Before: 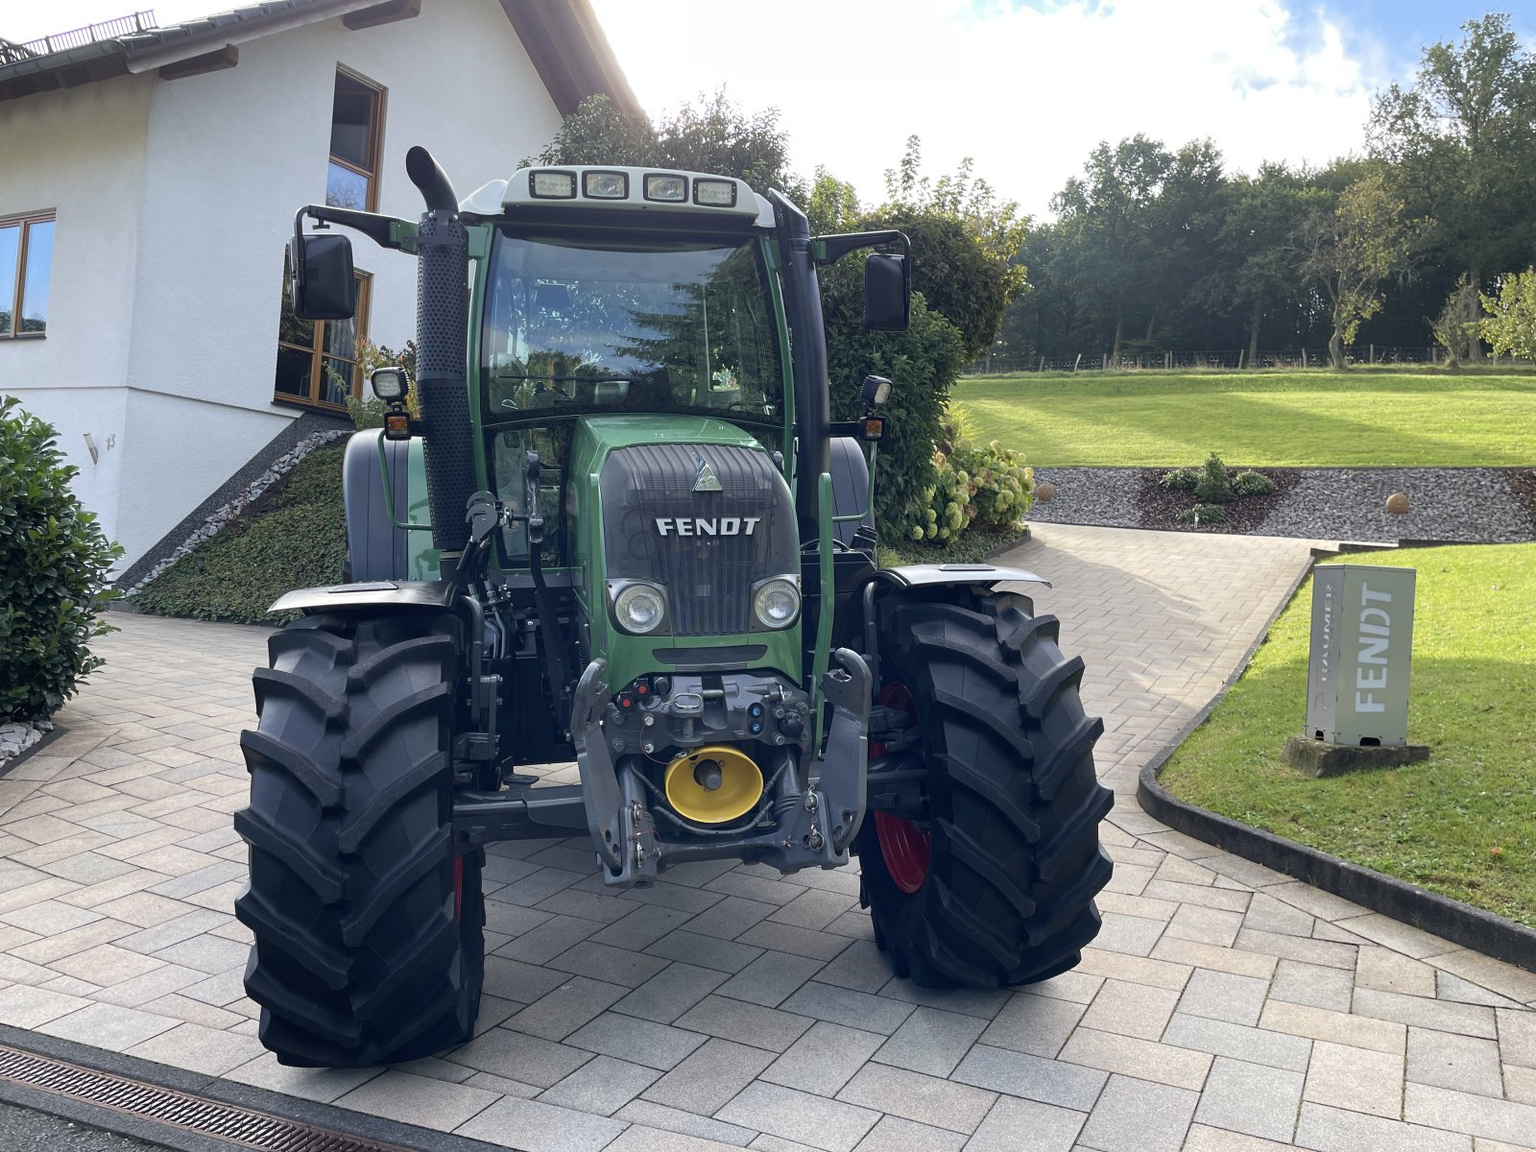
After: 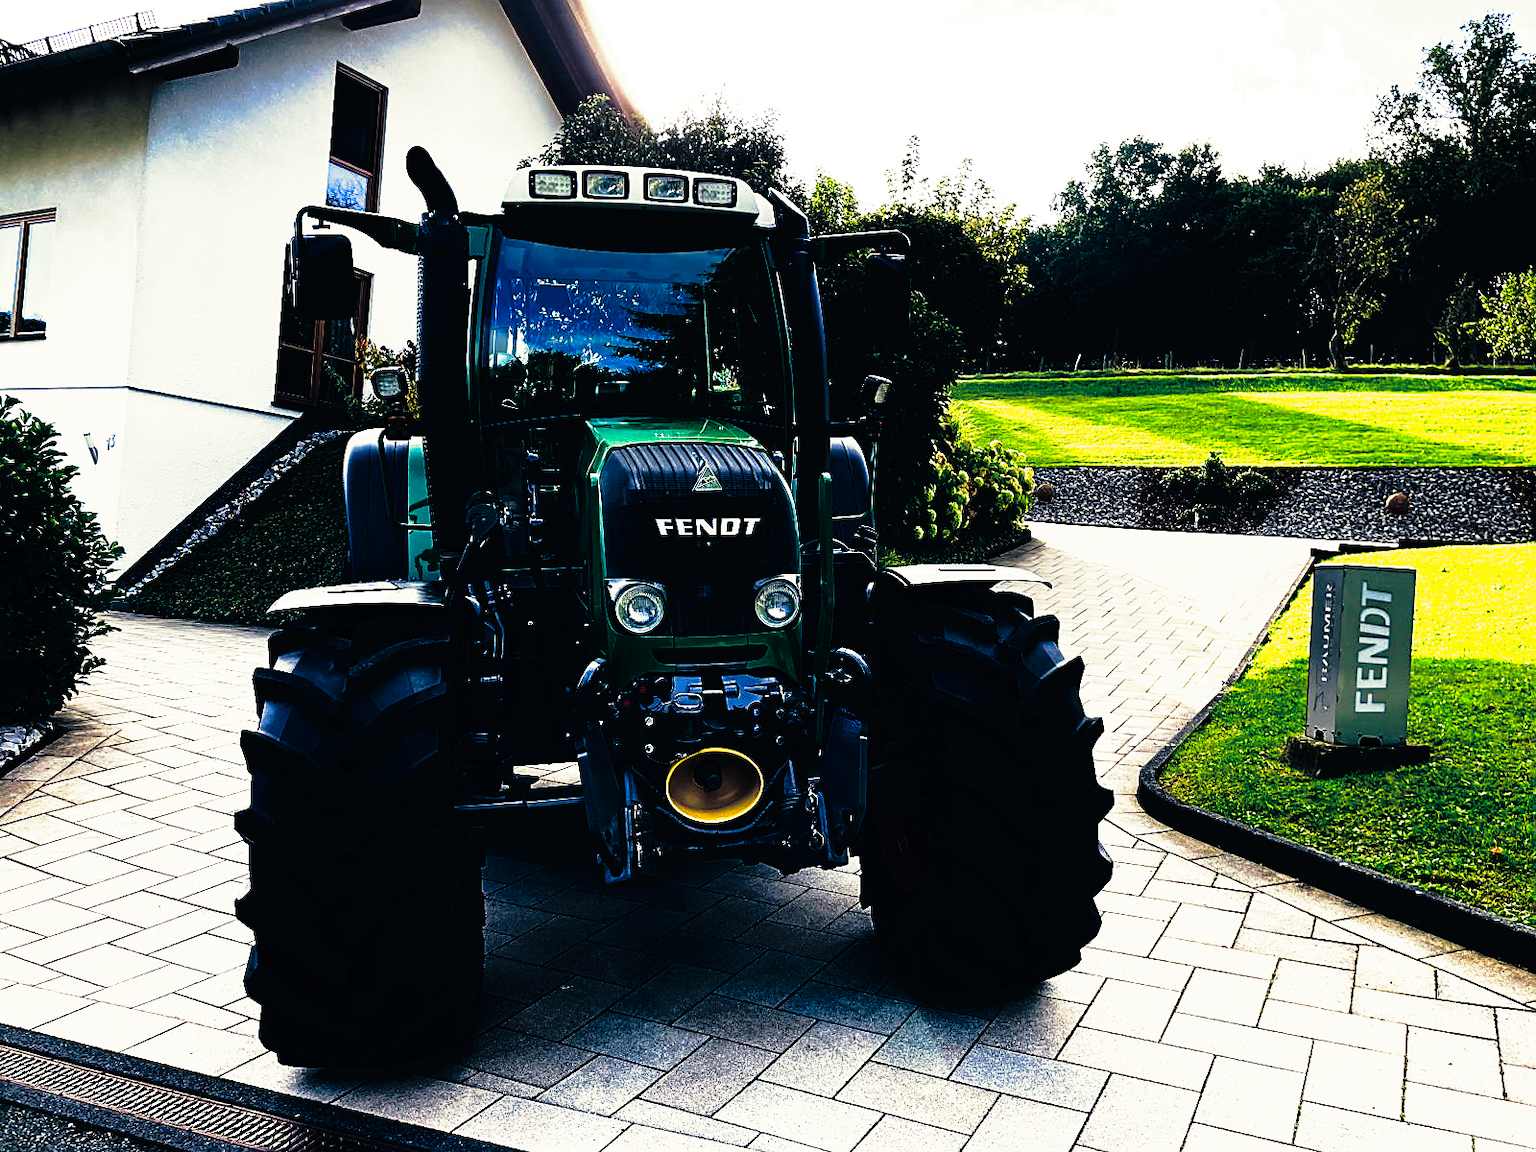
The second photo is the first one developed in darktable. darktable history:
tone curve: curves: ch0 [(0, 0) (0.003, 0.005) (0.011, 0.005) (0.025, 0.006) (0.044, 0.008) (0.069, 0.01) (0.1, 0.012) (0.136, 0.015) (0.177, 0.019) (0.224, 0.017) (0.277, 0.015) (0.335, 0.018) (0.399, 0.043) (0.468, 0.118) (0.543, 0.349) (0.623, 0.591) (0.709, 0.88) (0.801, 0.983) (0.898, 0.973) (1, 1)], preserve colors none
sharpen: on, module defaults
split-toning: shadows › hue 216°, shadows › saturation 1, highlights › hue 57.6°, balance -33.4
